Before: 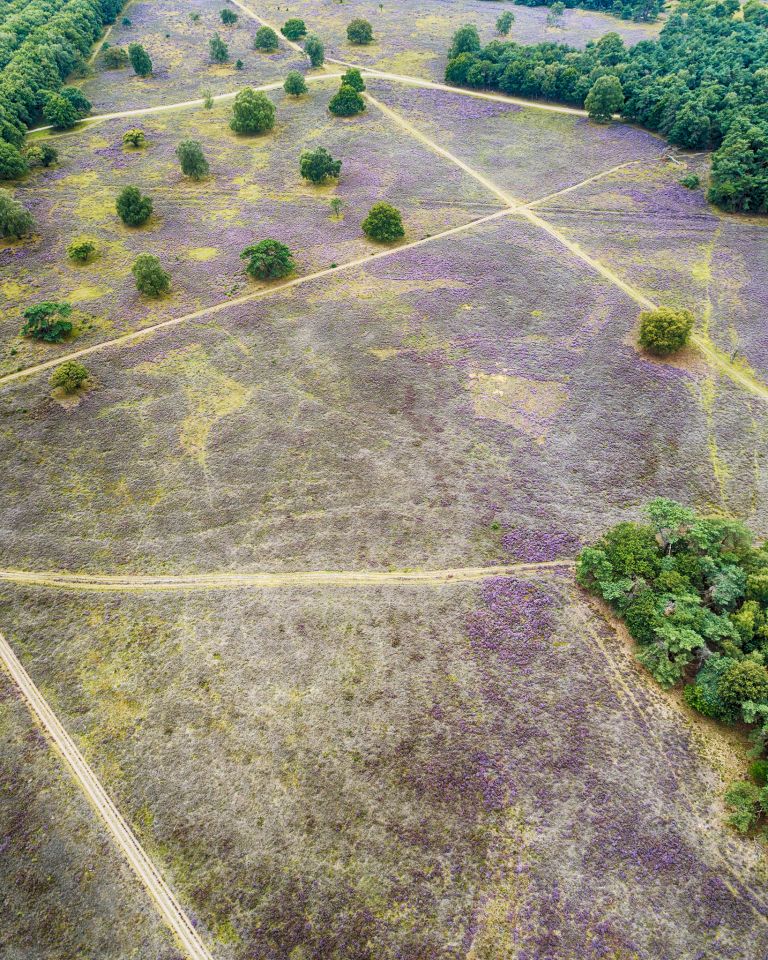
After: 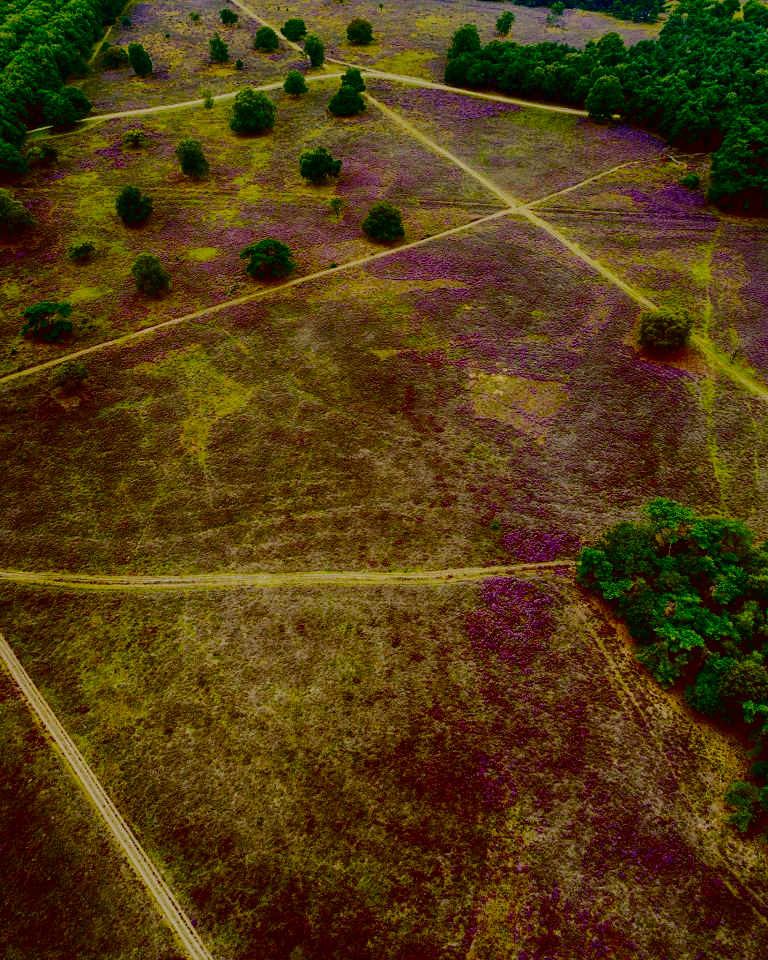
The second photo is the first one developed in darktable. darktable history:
exposure: exposure 0.078 EV, compensate highlight preservation false
filmic rgb: black relative exposure -5 EV, hardness 2.88, contrast 1.3, highlights saturation mix -30%
contrast brightness saturation: brightness -1, saturation 1
color correction: highlights a* -5.94, highlights b* 9.48, shadows a* 10.12, shadows b* 23.94
